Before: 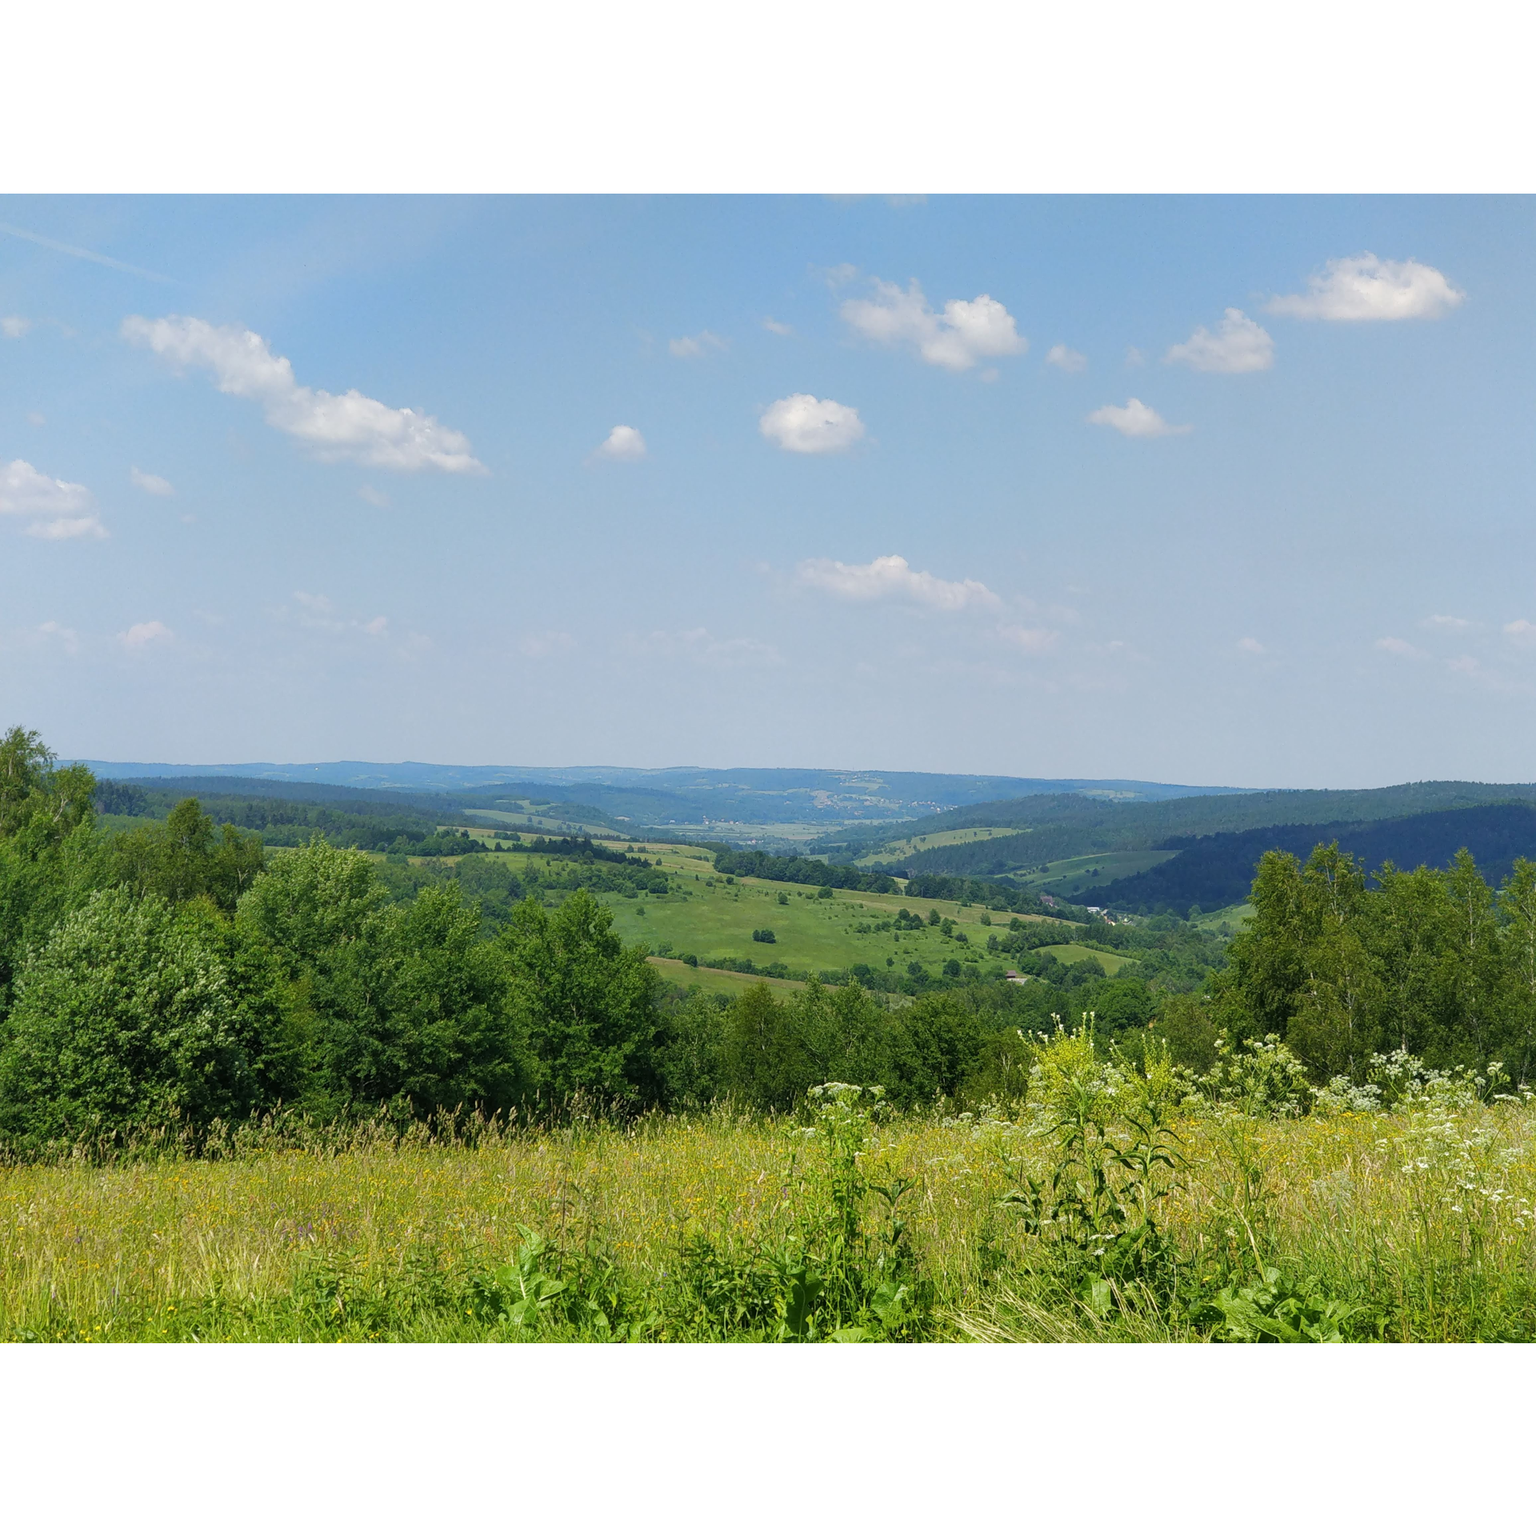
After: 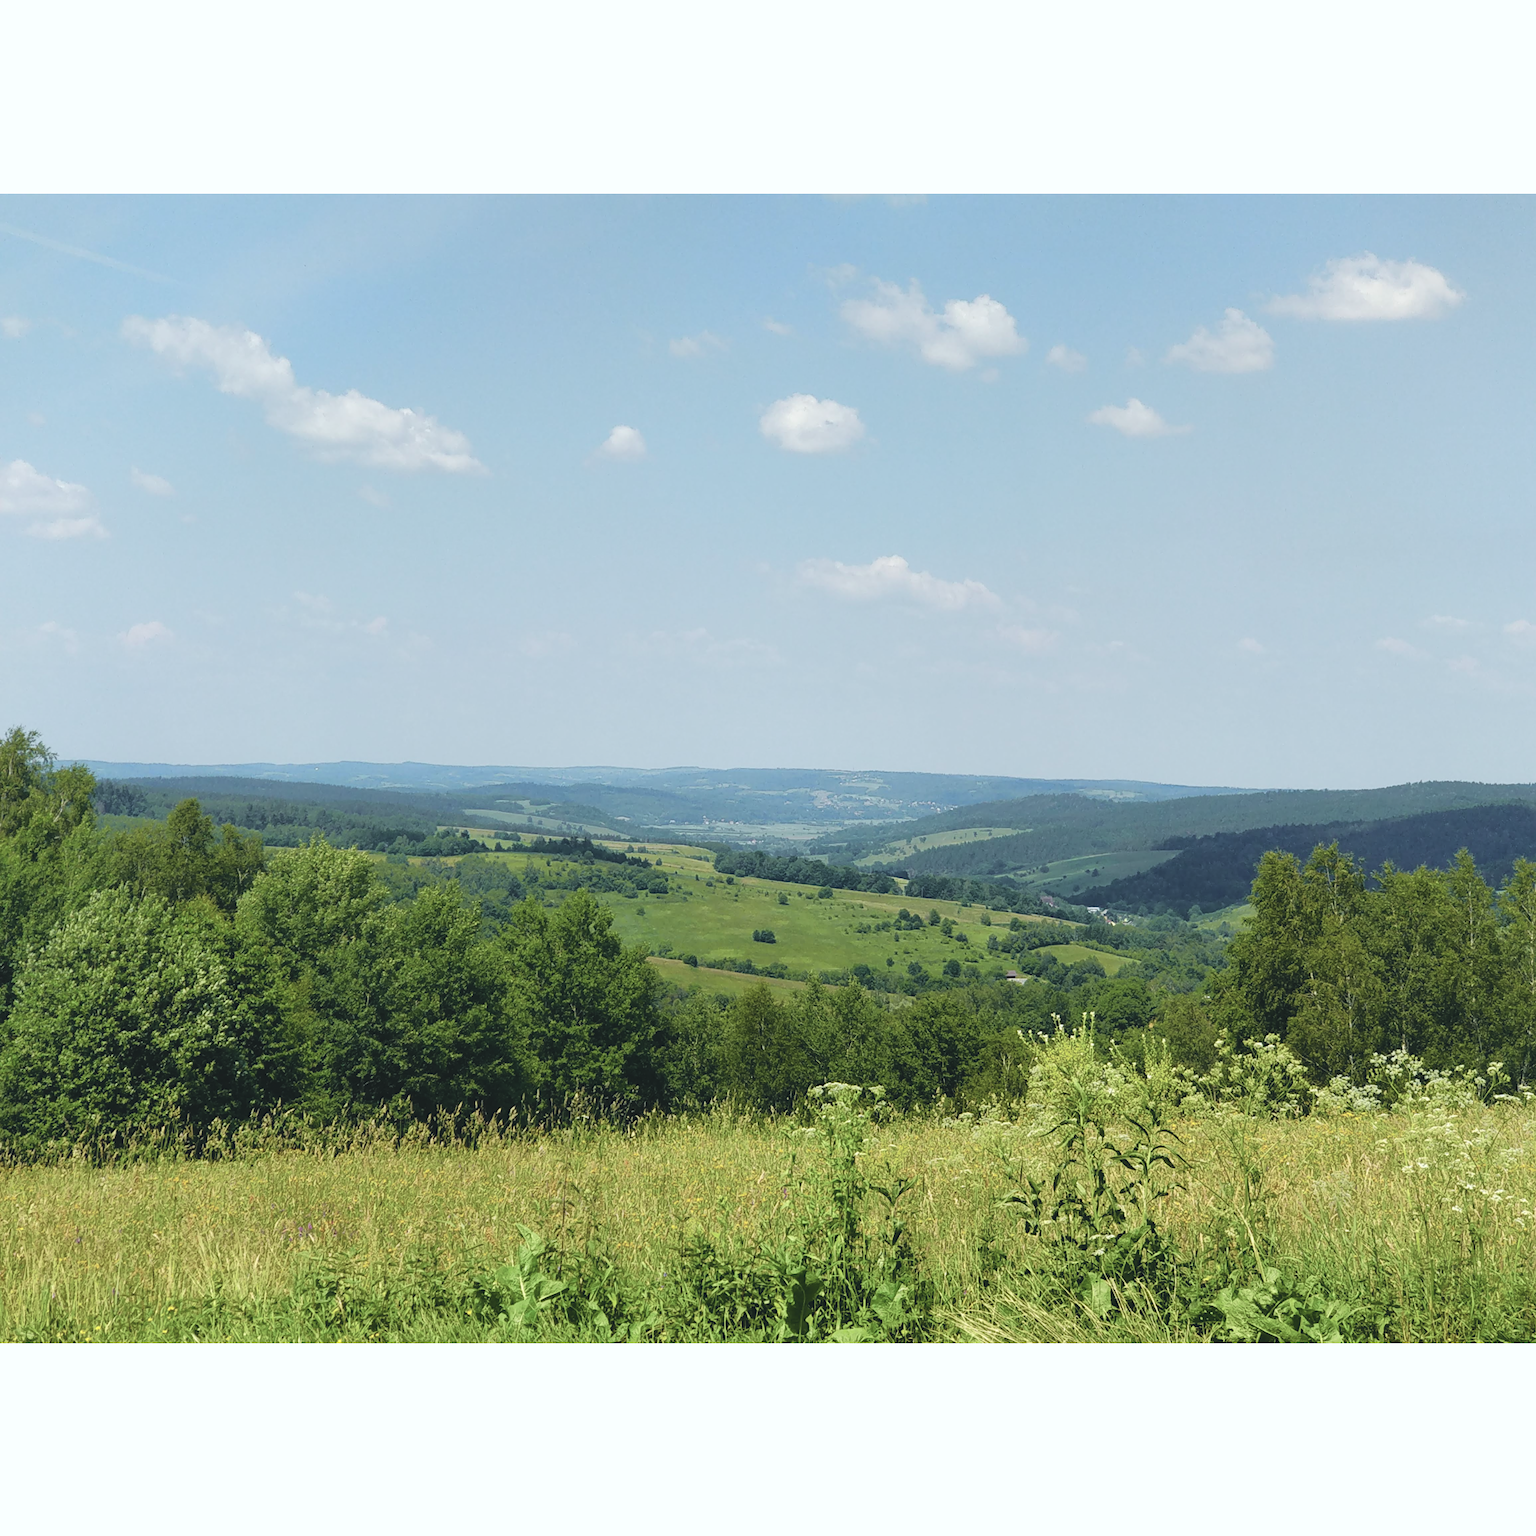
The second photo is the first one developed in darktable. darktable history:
tone curve: curves: ch0 [(0, 0) (0.081, 0.044) (0.192, 0.125) (0.283, 0.238) (0.416, 0.449) (0.495, 0.524) (0.686, 0.743) (0.826, 0.865) (0.978, 0.988)]; ch1 [(0, 0) (0.161, 0.092) (0.35, 0.33) (0.392, 0.392) (0.427, 0.426) (0.479, 0.472) (0.505, 0.497) (0.521, 0.514) (0.547, 0.568) (0.579, 0.597) (0.625, 0.627) (0.678, 0.733) (1, 1)]; ch2 [(0, 0) (0.346, 0.362) (0.404, 0.427) (0.502, 0.495) (0.531, 0.523) (0.549, 0.554) (0.582, 0.596) (0.629, 0.642) (0.717, 0.678) (1, 1)], color space Lab, independent channels, preserve colors none
exposure: black level correction -0.023, exposure -0.039 EV, compensate highlight preservation false
